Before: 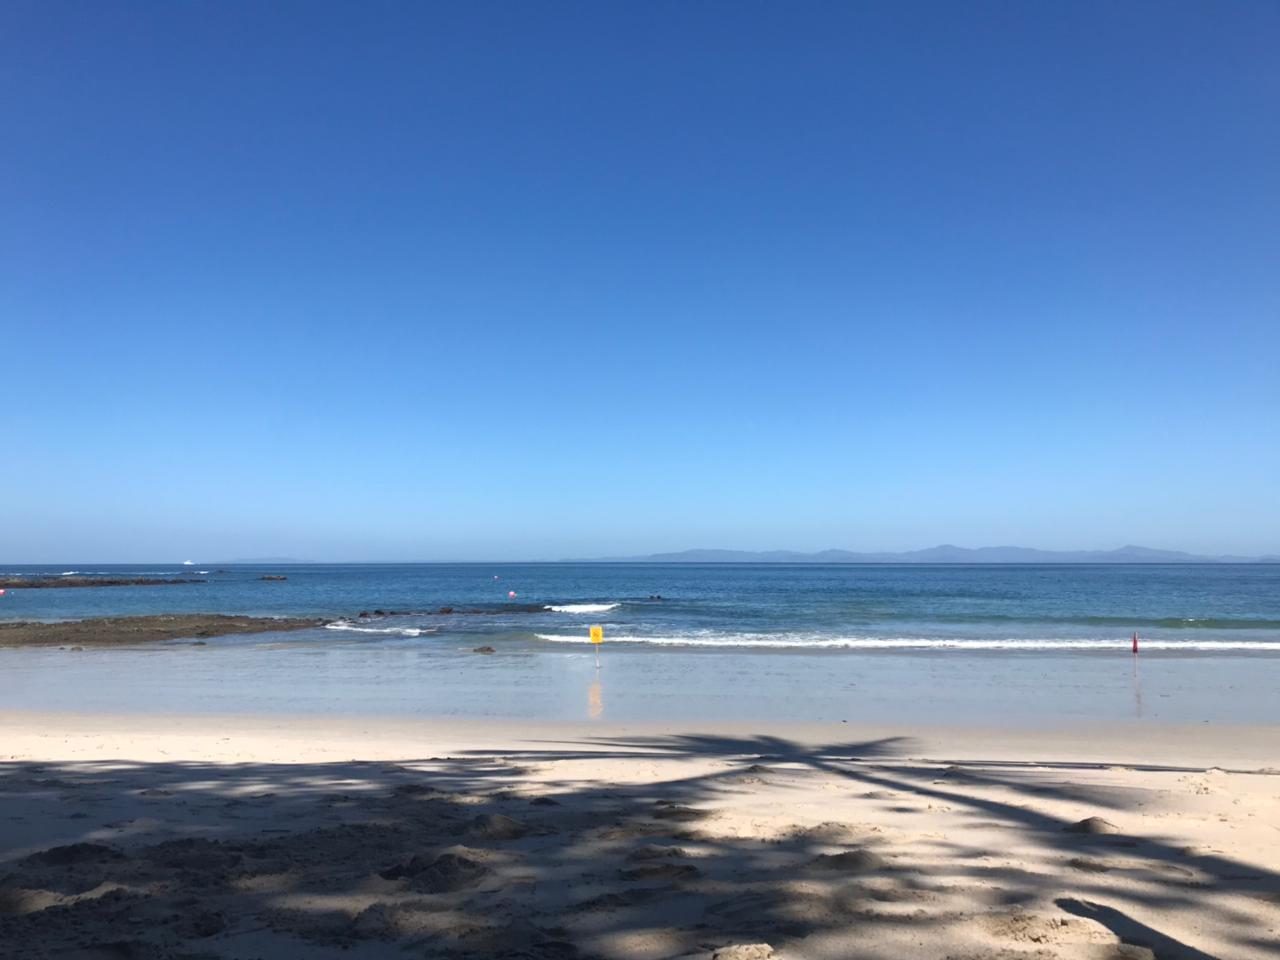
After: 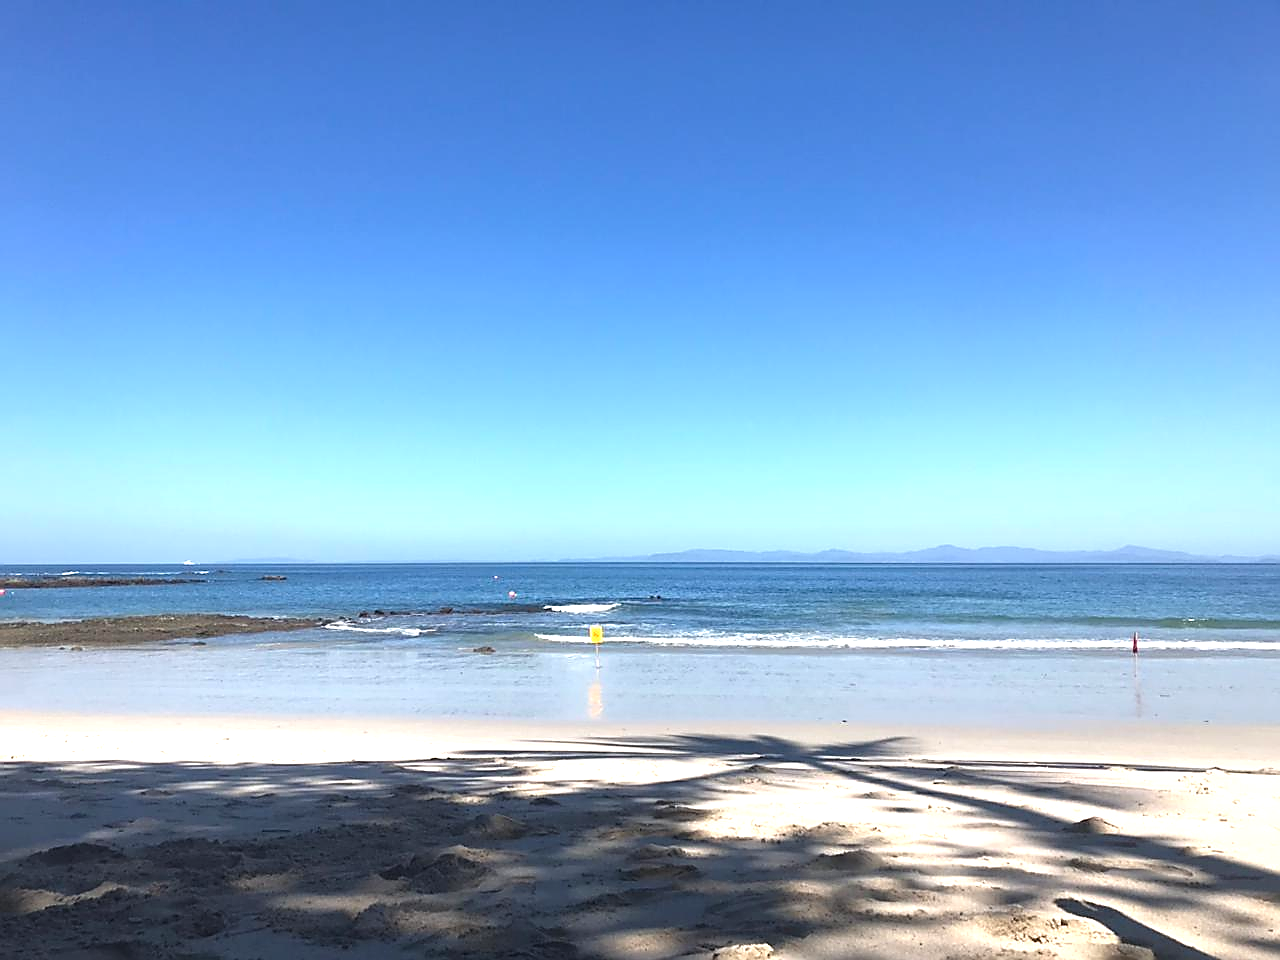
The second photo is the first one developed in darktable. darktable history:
exposure: black level correction -0.002, exposure 0.709 EV, compensate exposure bias true, compensate highlight preservation false
sharpen: radius 1.4, amount 1.232, threshold 0.796
